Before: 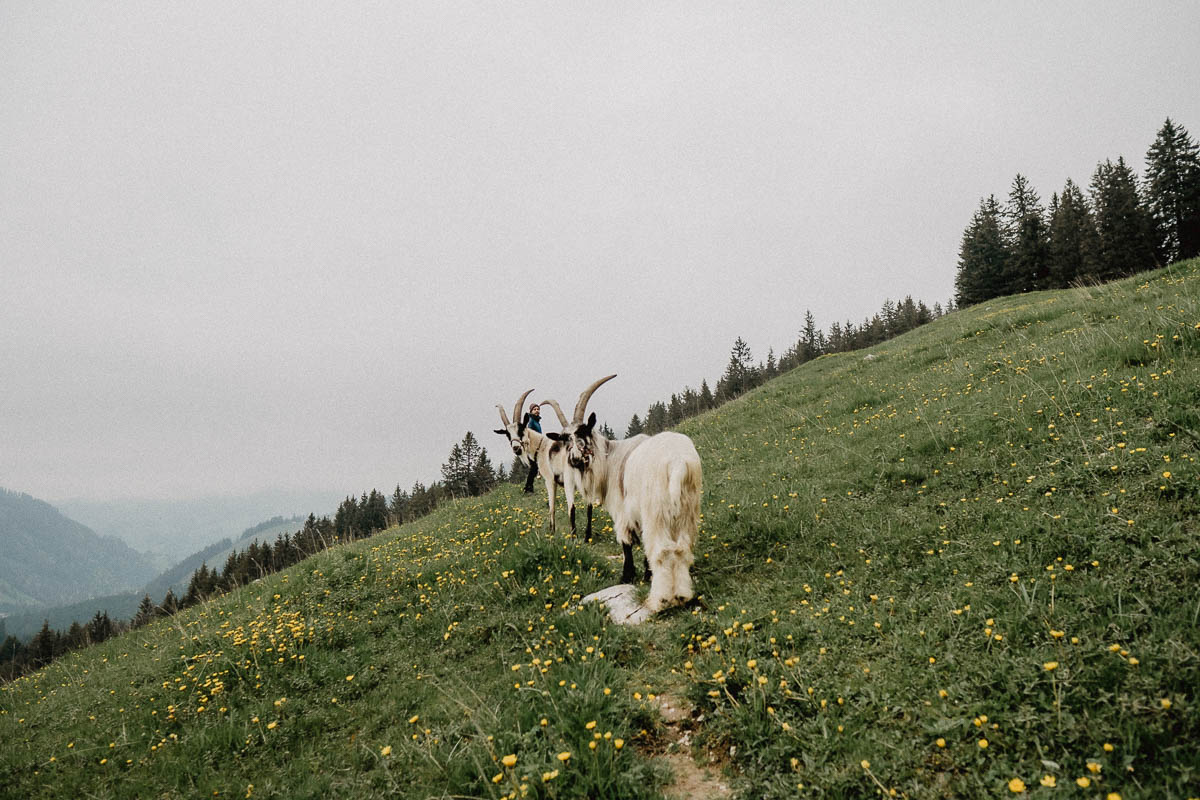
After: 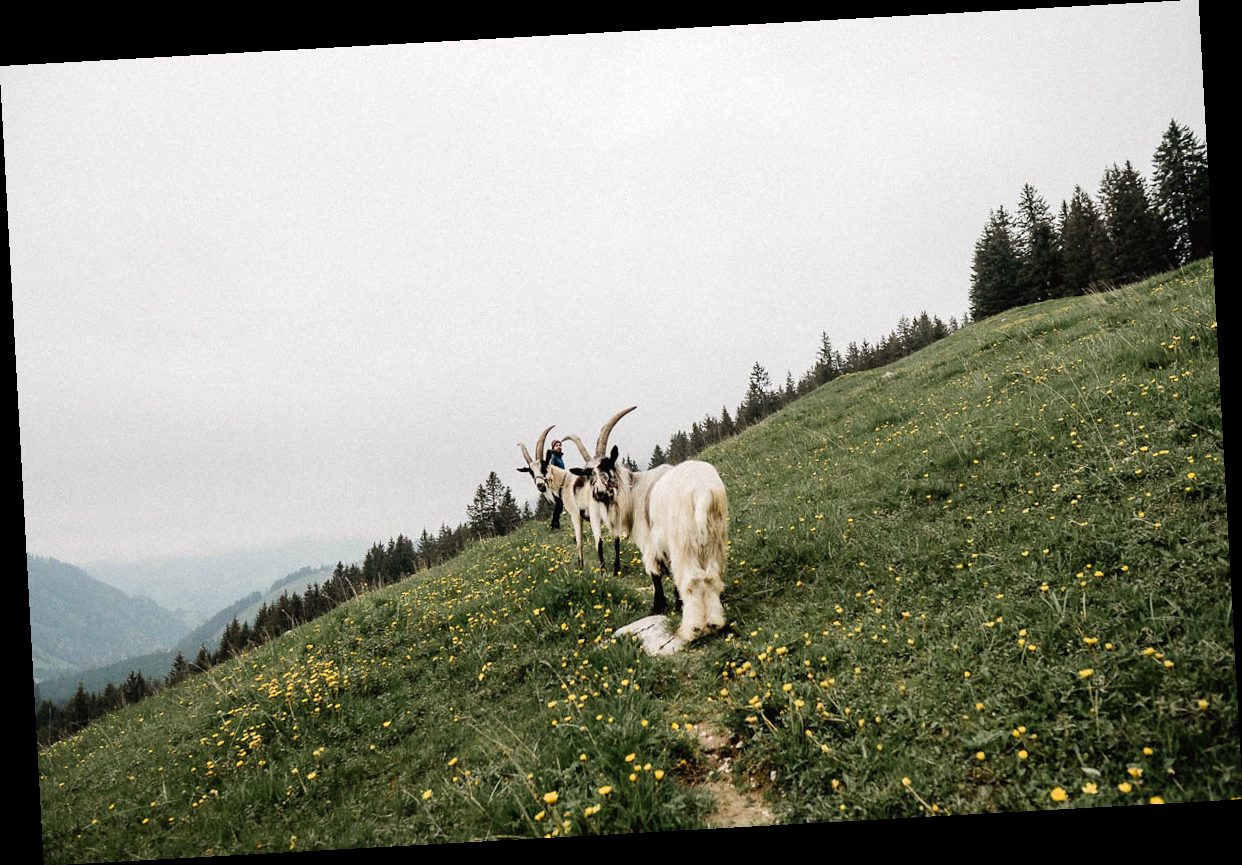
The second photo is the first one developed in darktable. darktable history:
tone equalizer: -8 EV -0.417 EV, -7 EV -0.389 EV, -6 EV -0.333 EV, -5 EV -0.222 EV, -3 EV 0.222 EV, -2 EV 0.333 EV, -1 EV 0.389 EV, +0 EV 0.417 EV, edges refinement/feathering 500, mask exposure compensation -1.57 EV, preserve details no
rotate and perspective: rotation -3.18°, automatic cropping off
